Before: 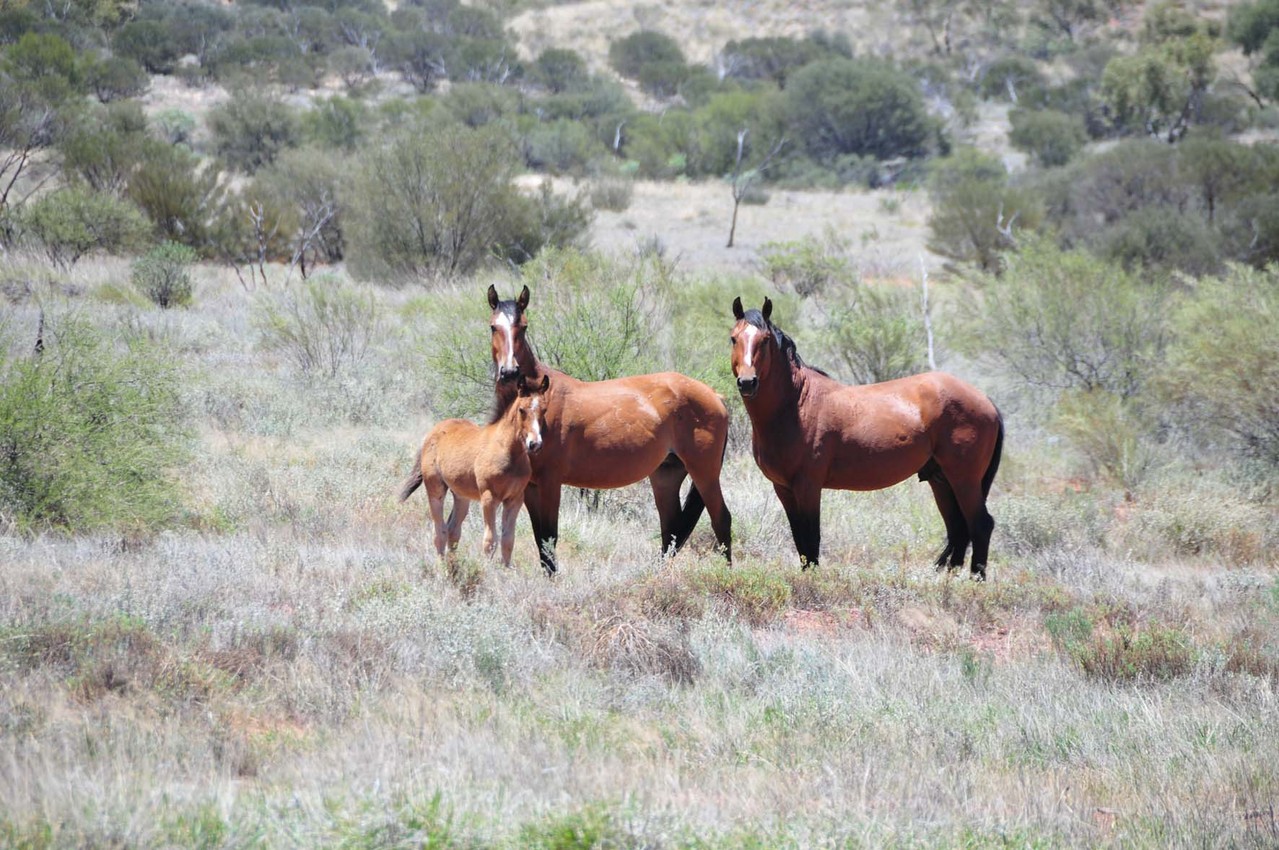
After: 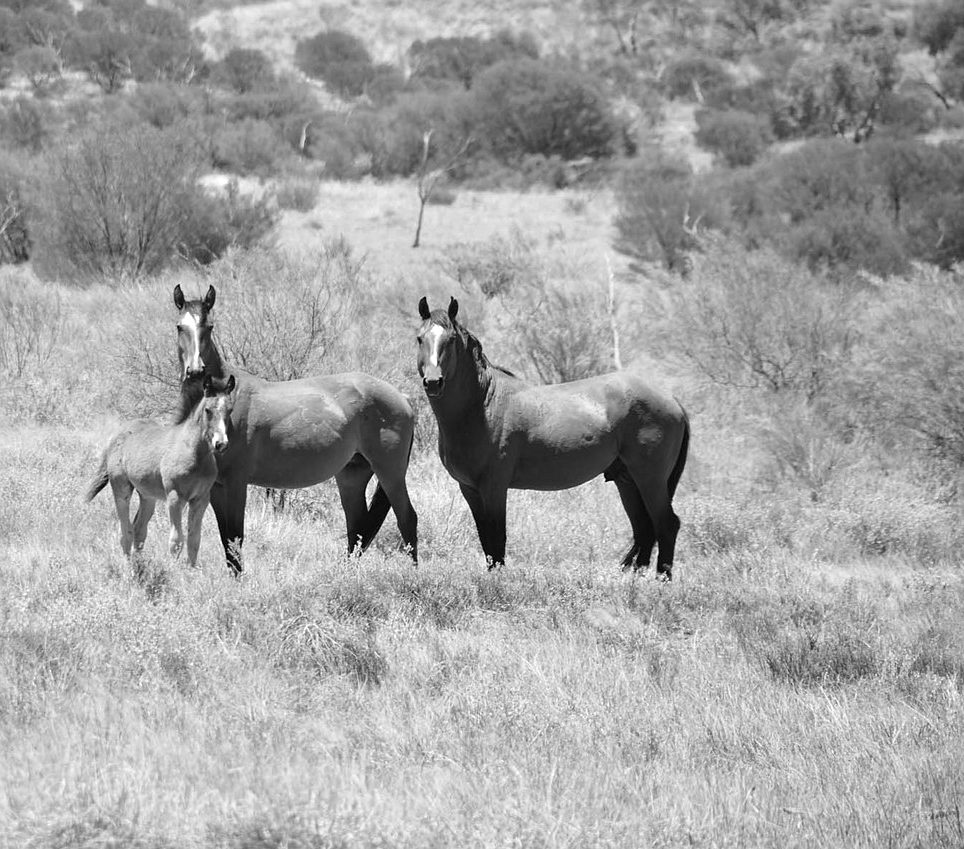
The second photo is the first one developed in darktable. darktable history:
exposure: exposure 0.078 EV, compensate highlight preservation false
color calibration: illuminant custom, x 0.432, y 0.395, temperature 3098 K
monochrome: on, module defaults
sharpen: radius 1.272, amount 0.305, threshold 0
crop and rotate: left 24.6%
